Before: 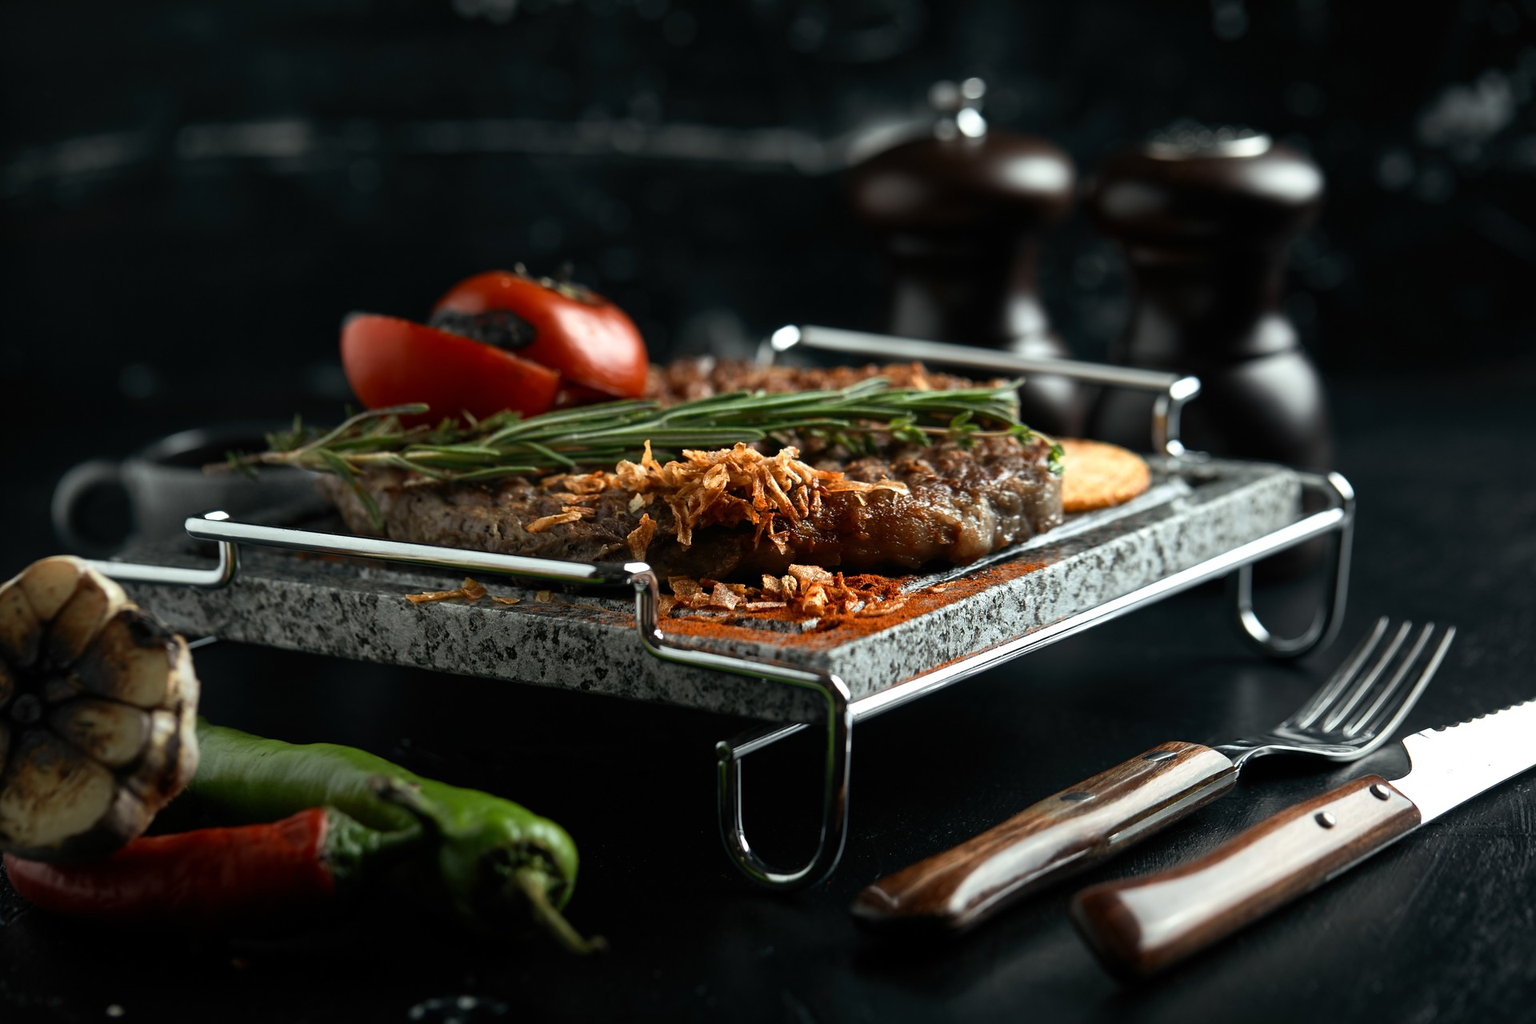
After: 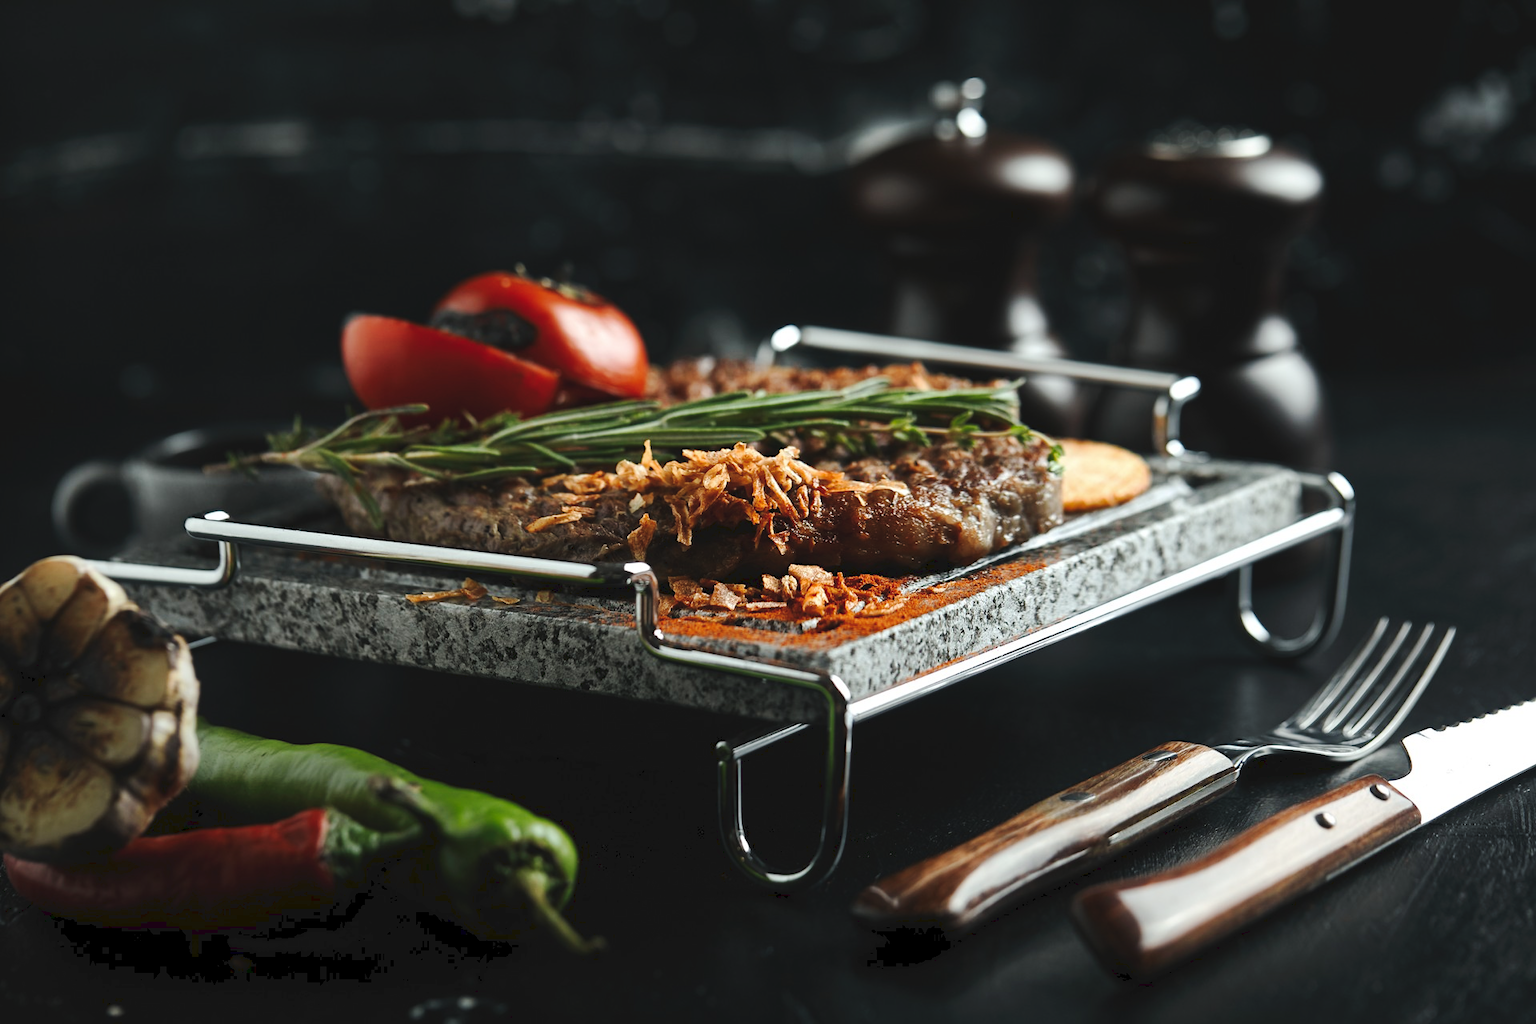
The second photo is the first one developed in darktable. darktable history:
tone curve: curves: ch0 [(0, 0) (0.003, 0.06) (0.011, 0.071) (0.025, 0.085) (0.044, 0.104) (0.069, 0.123) (0.1, 0.146) (0.136, 0.167) (0.177, 0.205) (0.224, 0.248) (0.277, 0.309) (0.335, 0.384) (0.399, 0.467) (0.468, 0.553) (0.543, 0.633) (0.623, 0.698) (0.709, 0.769) (0.801, 0.841) (0.898, 0.912) (1, 1)], preserve colors none
contrast brightness saturation: saturation -0.05
